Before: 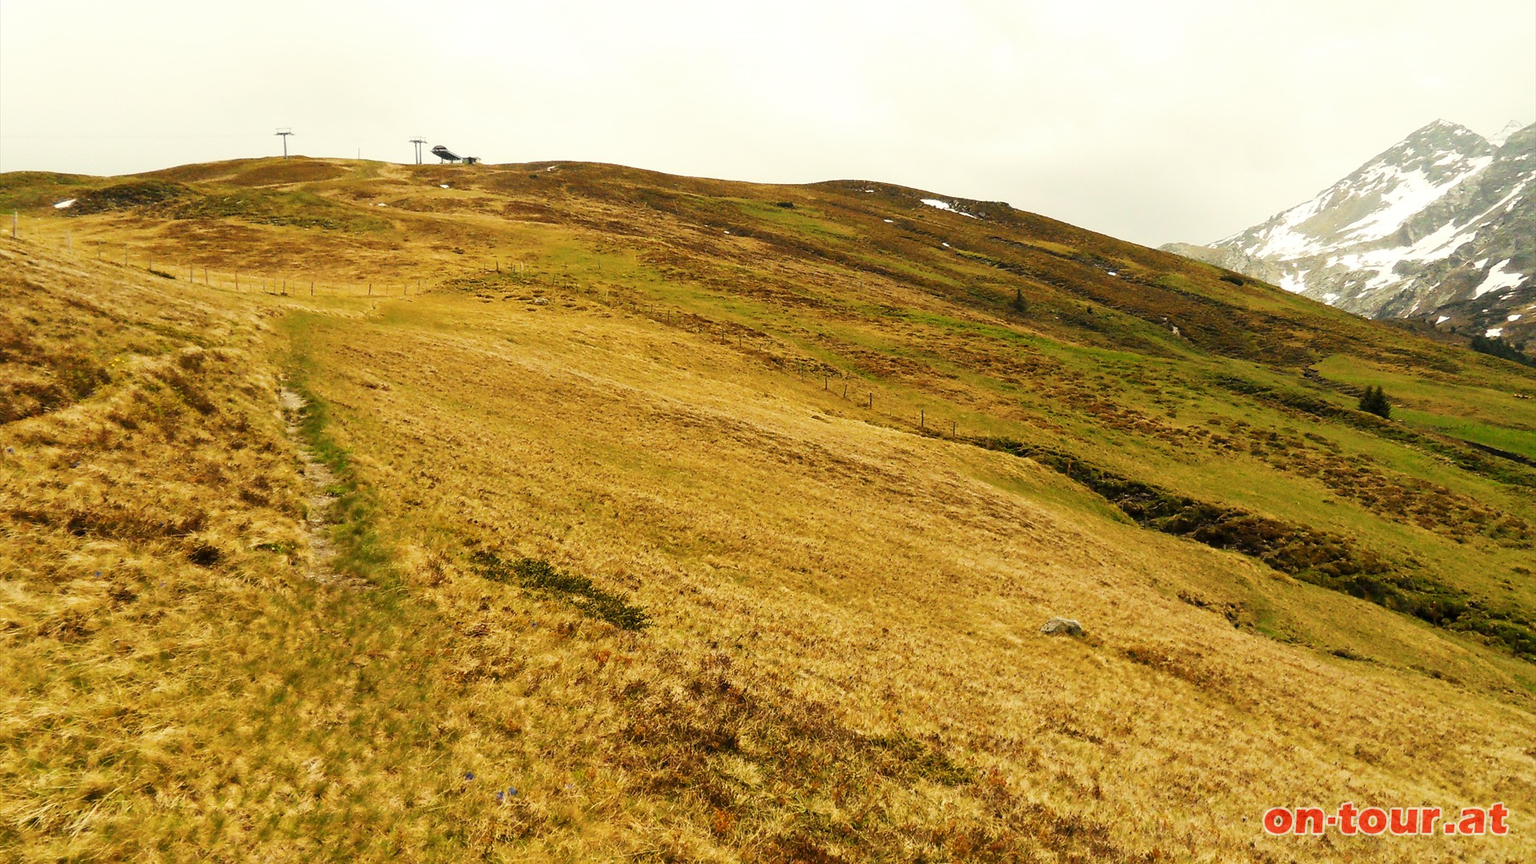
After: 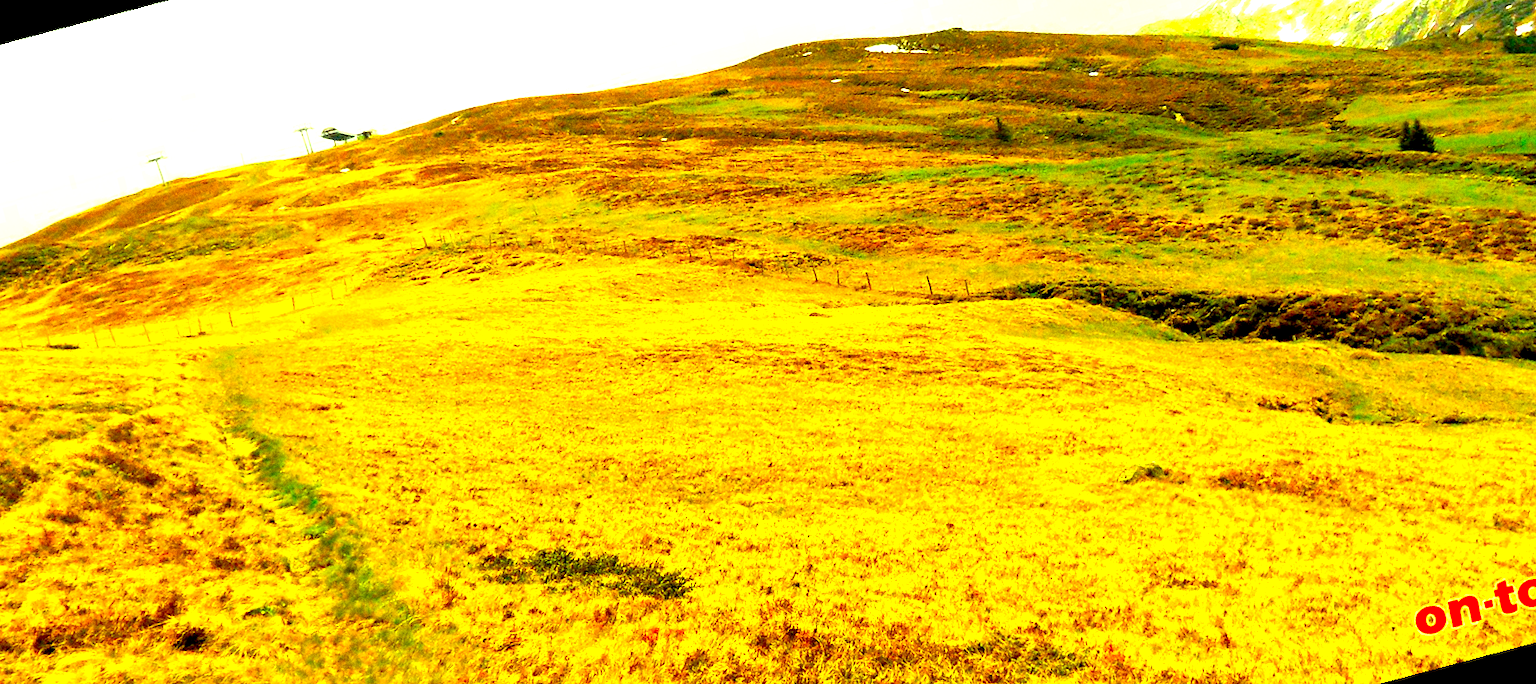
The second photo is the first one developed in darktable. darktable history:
color balance rgb: perceptual saturation grading › global saturation 30%, global vibrance 10%
rotate and perspective: rotation -14.8°, crop left 0.1, crop right 0.903, crop top 0.25, crop bottom 0.748
grain: coarseness 0.09 ISO
color correction: highlights a* -10.77, highlights b* 9.8, saturation 1.72
exposure: black level correction 0.009, exposure 1.425 EV, compensate highlight preservation false
